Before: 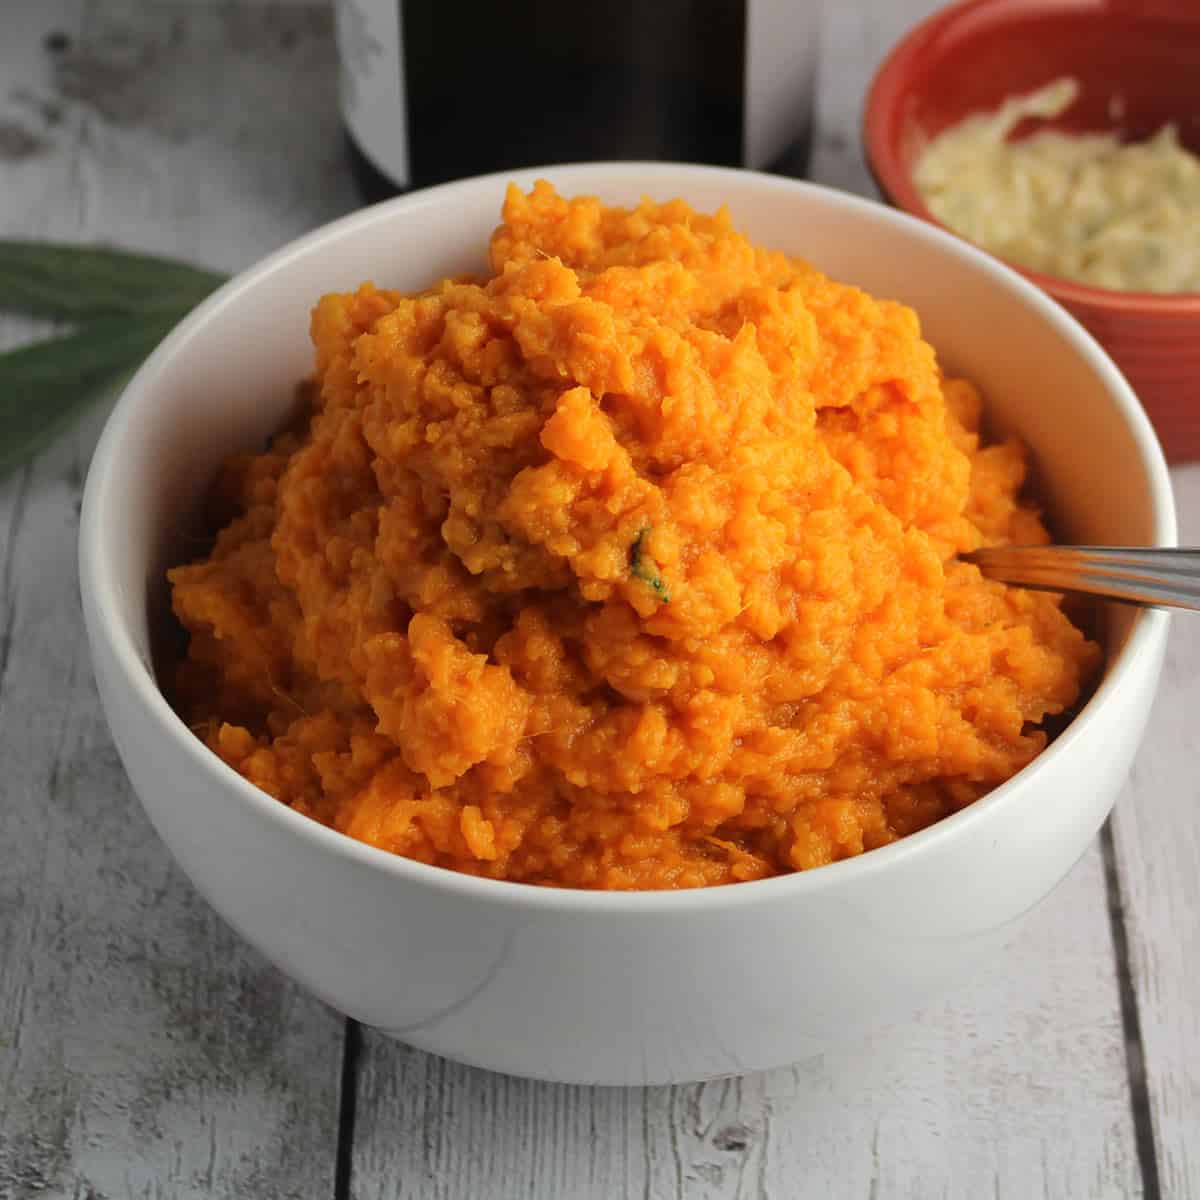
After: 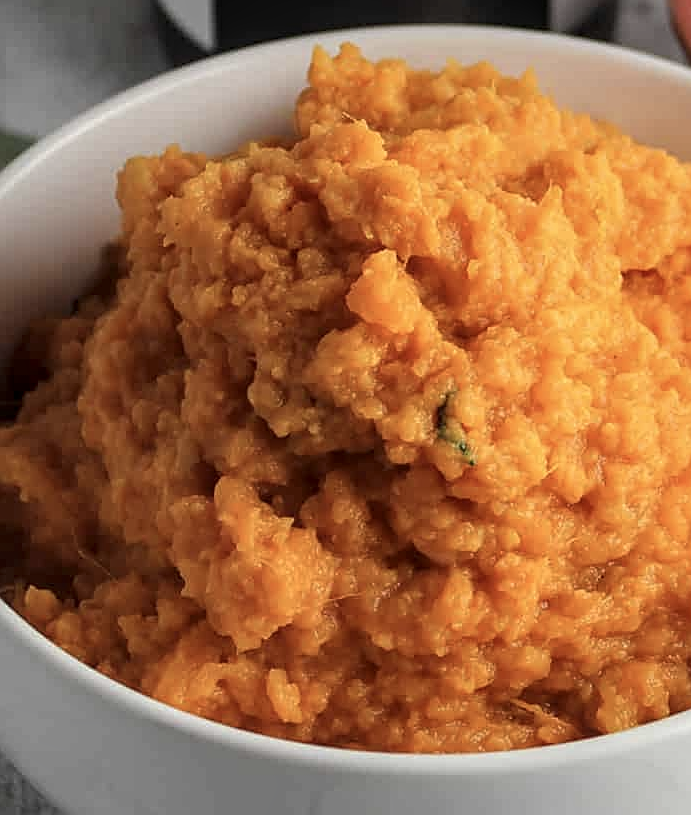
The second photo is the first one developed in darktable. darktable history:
color correction: highlights b* -0.047, saturation 0.784
crop: left 16.242%, top 11.427%, right 26.16%, bottom 20.618%
local contrast: on, module defaults
sharpen: amount 0.489
